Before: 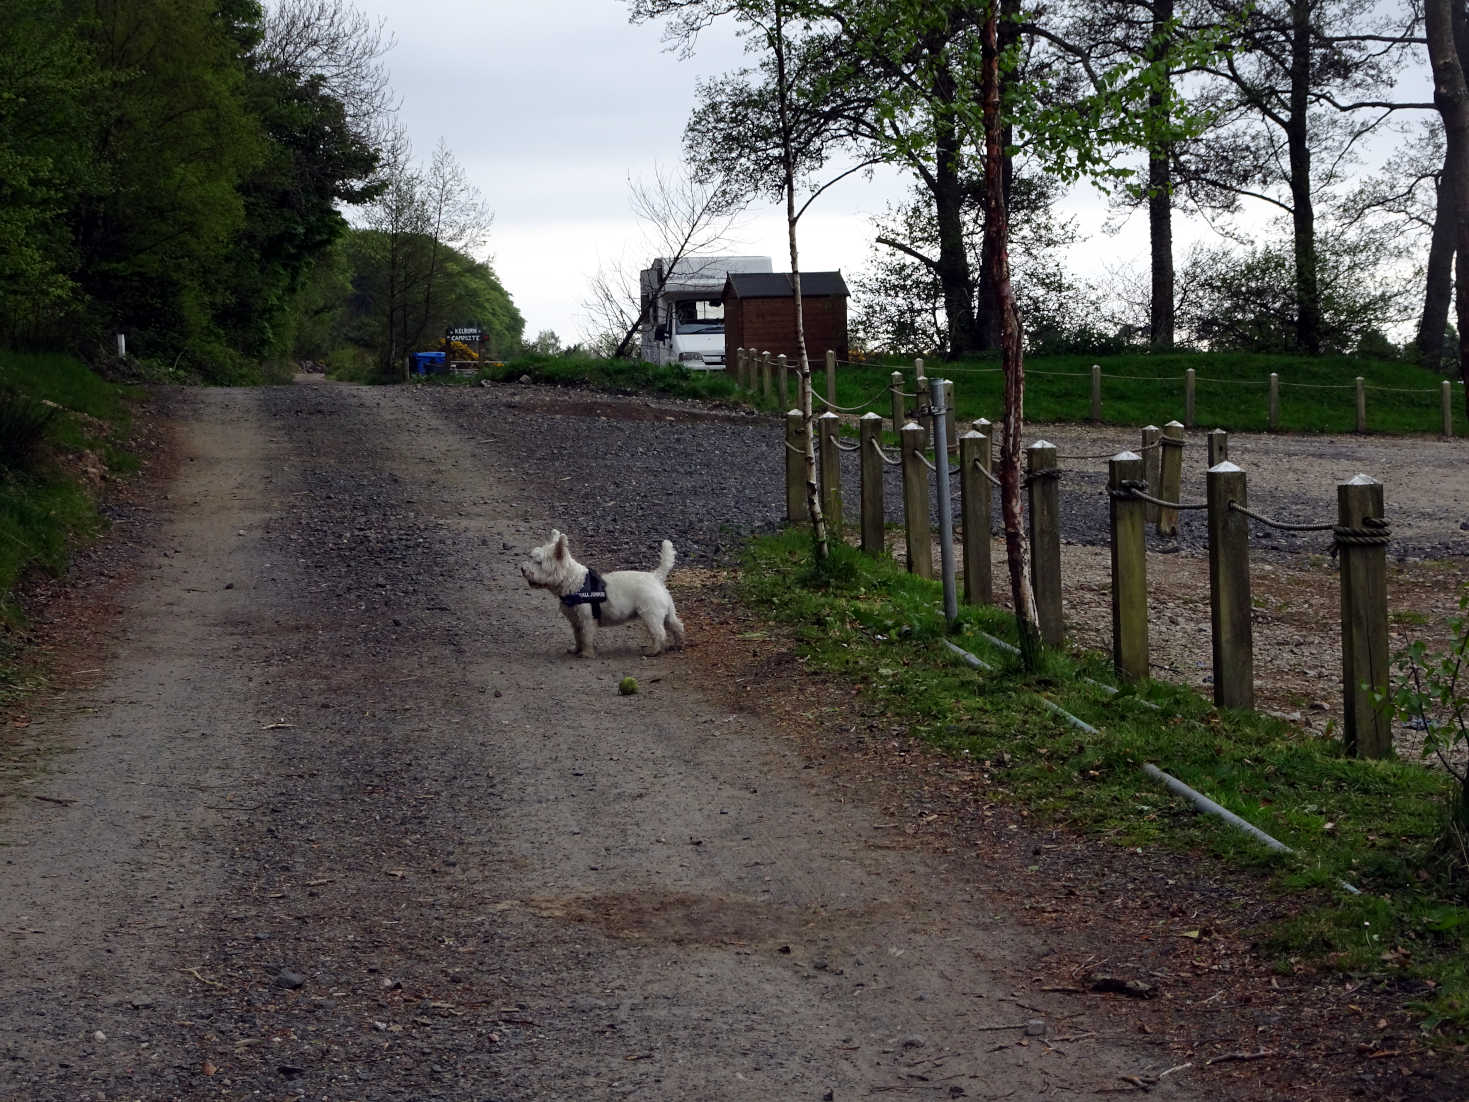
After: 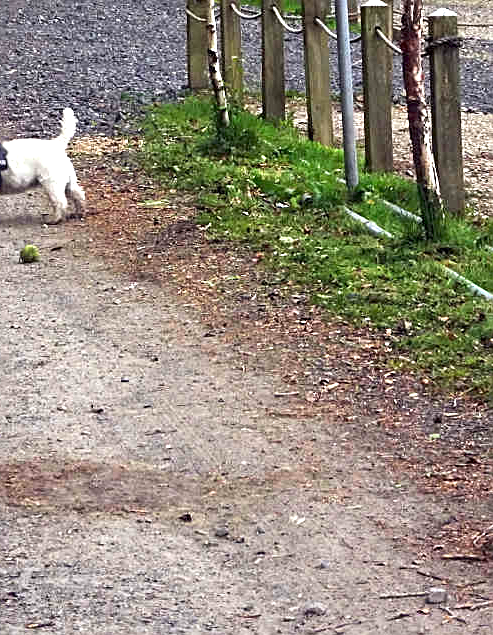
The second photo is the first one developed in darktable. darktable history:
sharpen: on, module defaults
exposure: black level correction 0, exposure 2.119 EV, compensate highlight preservation false
crop: left 40.834%, top 39.251%, right 25.582%, bottom 3.124%
